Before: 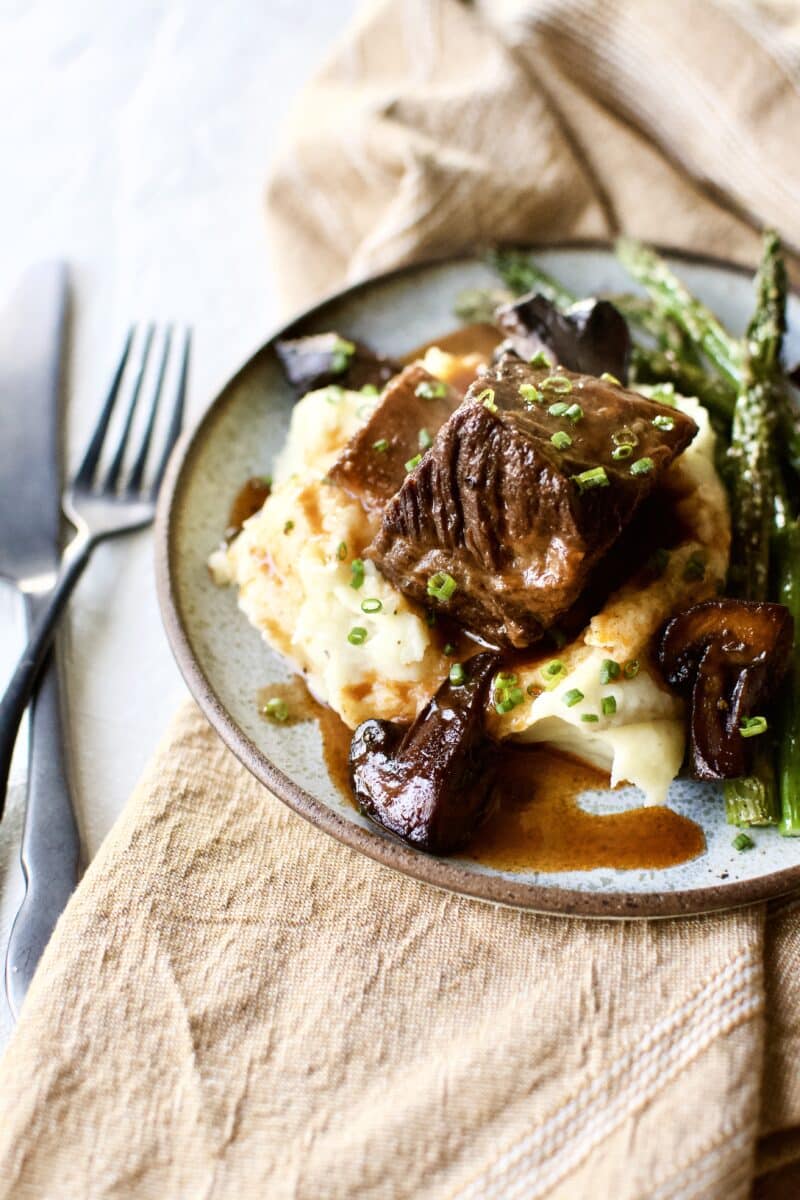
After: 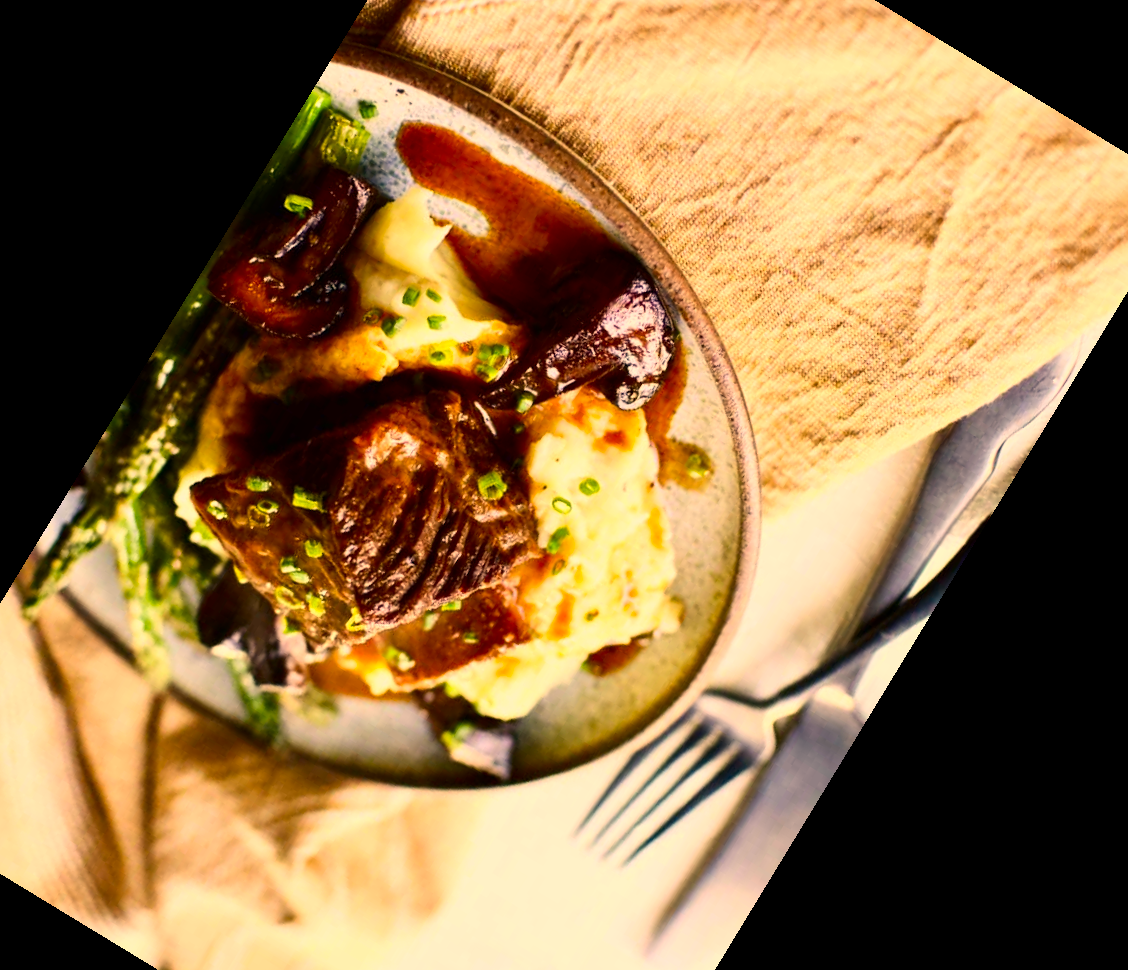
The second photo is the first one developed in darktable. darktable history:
contrast brightness saturation: contrast 0.18, saturation 0.3
color correction: highlights a* 15, highlights b* 31.55
crop and rotate: angle 148.68°, left 9.111%, top 15.603%, right 4.588%, bottom 17.041%
